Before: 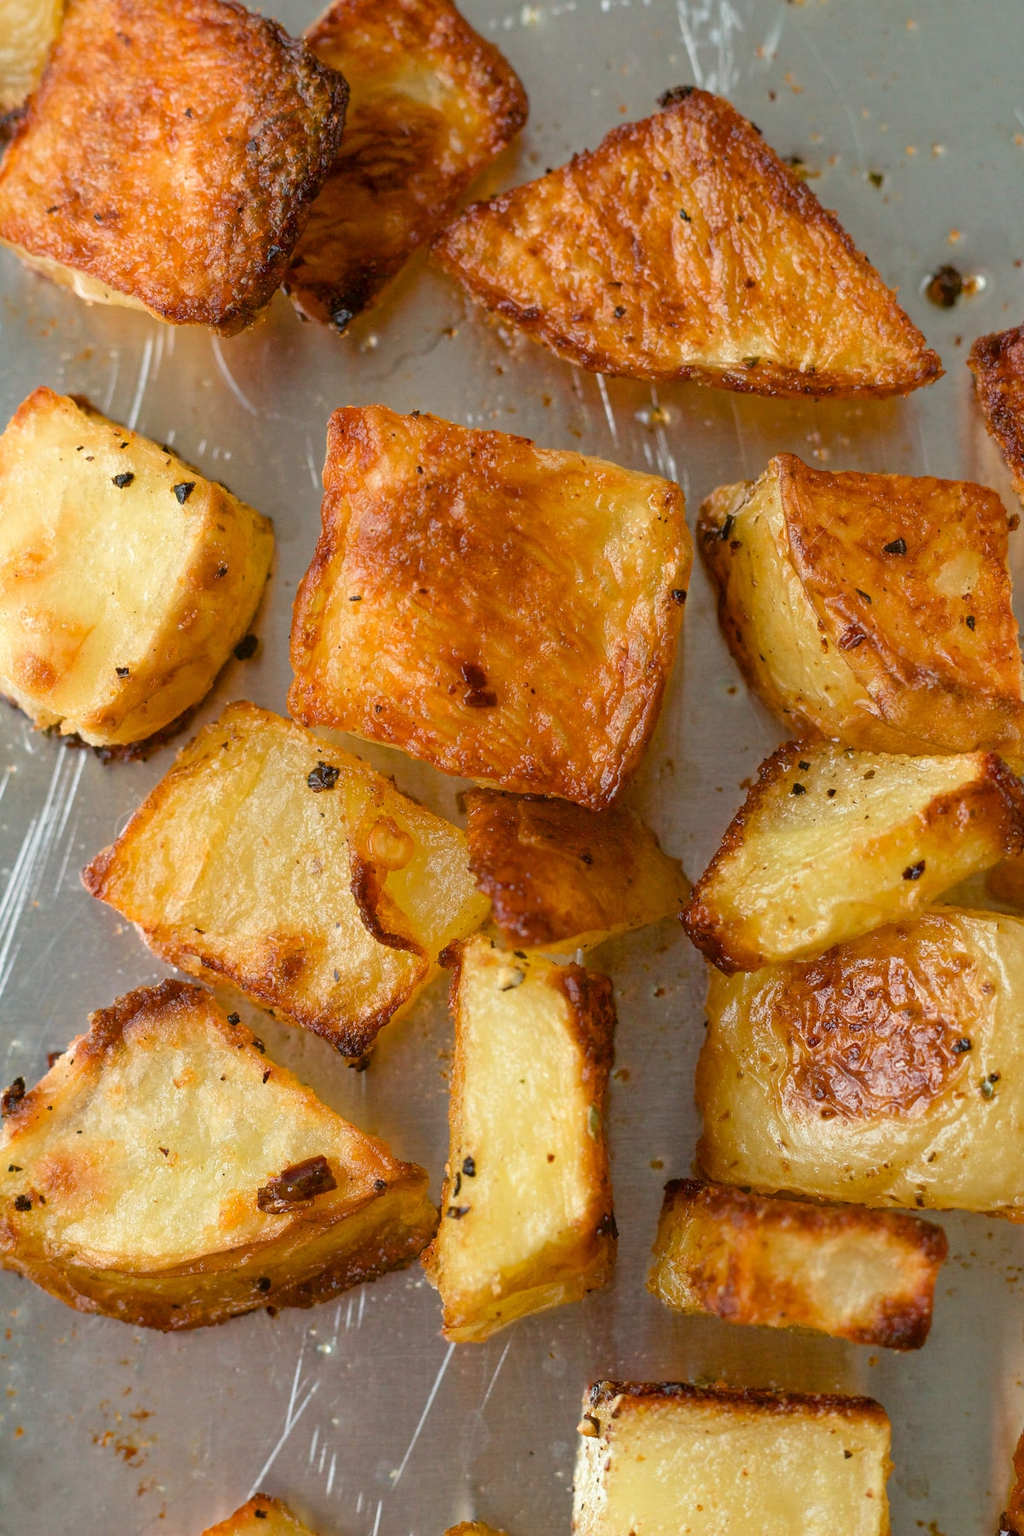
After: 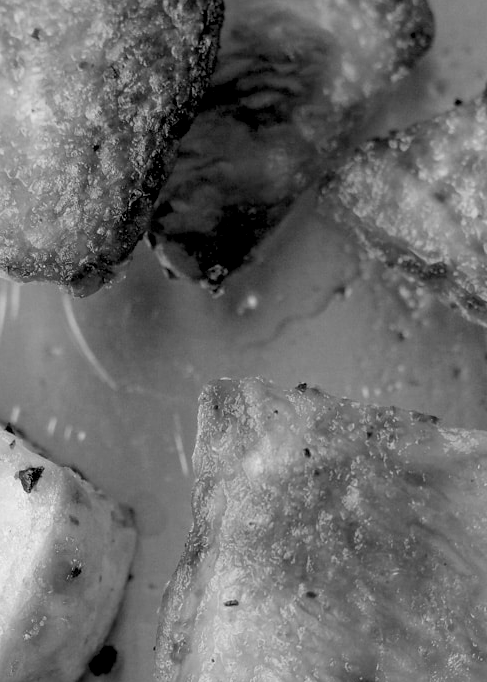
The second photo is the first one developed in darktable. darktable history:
crop: left 15.452%, top 5.459%, right 43.956%, bottom 56.62%
white balance: red 1.009, blue 0.985
exposure: black level correction 0.016, exposure -0.009 EV, compensate highlight preservation false
monochrome: on, module defaults
